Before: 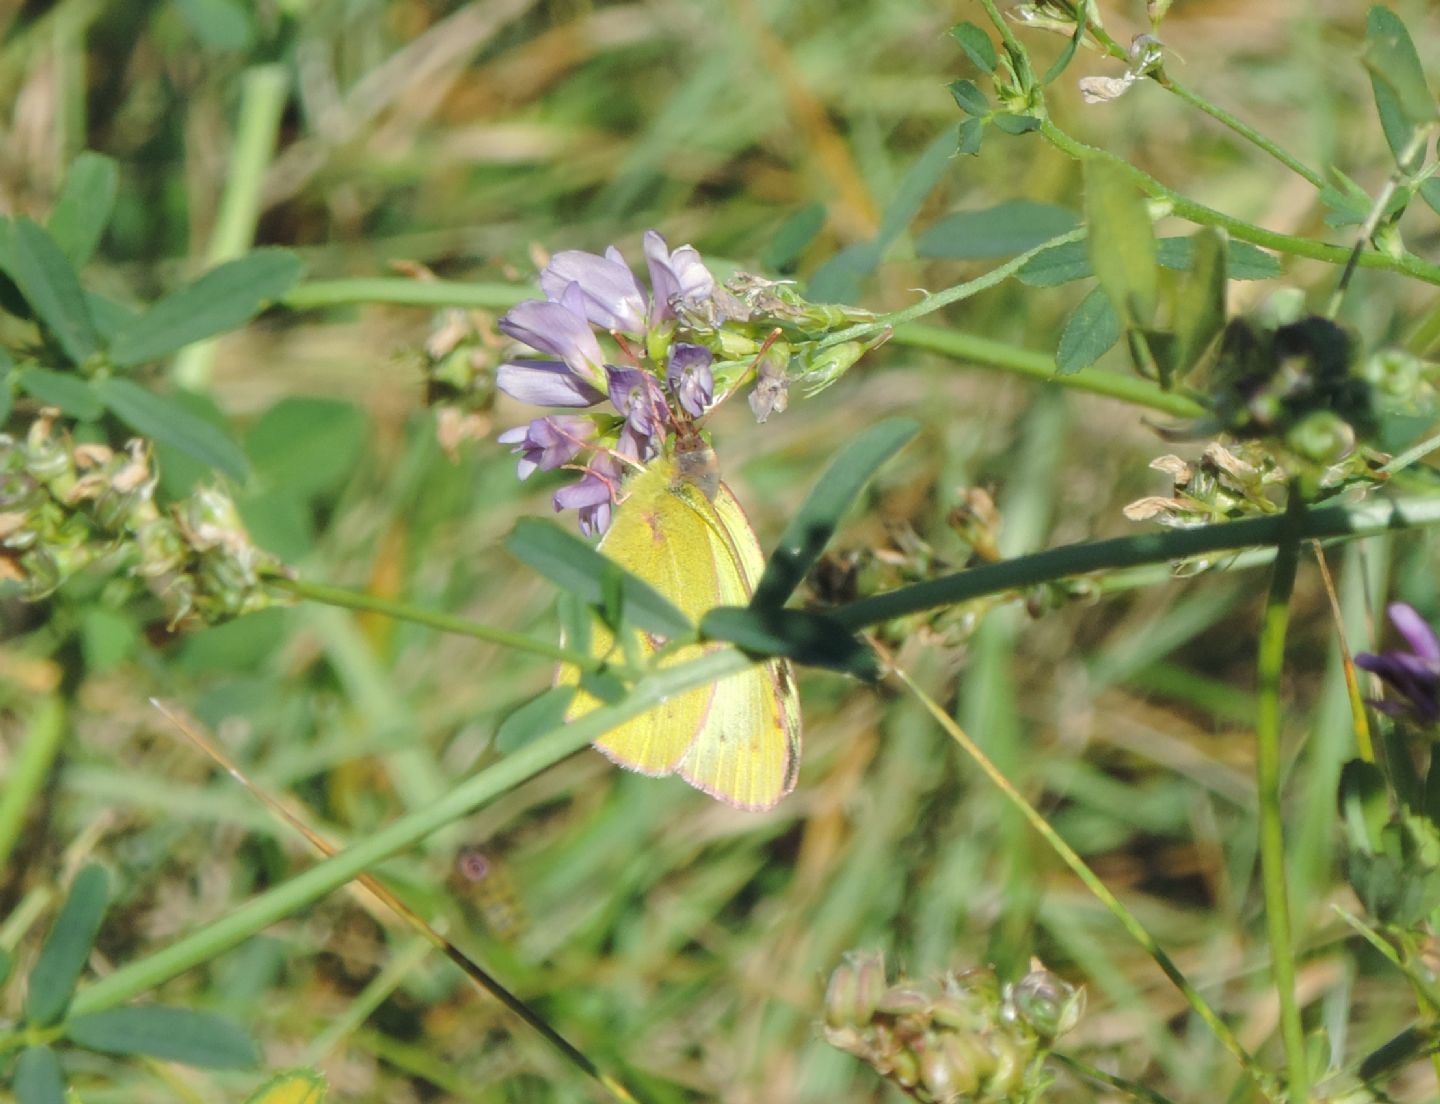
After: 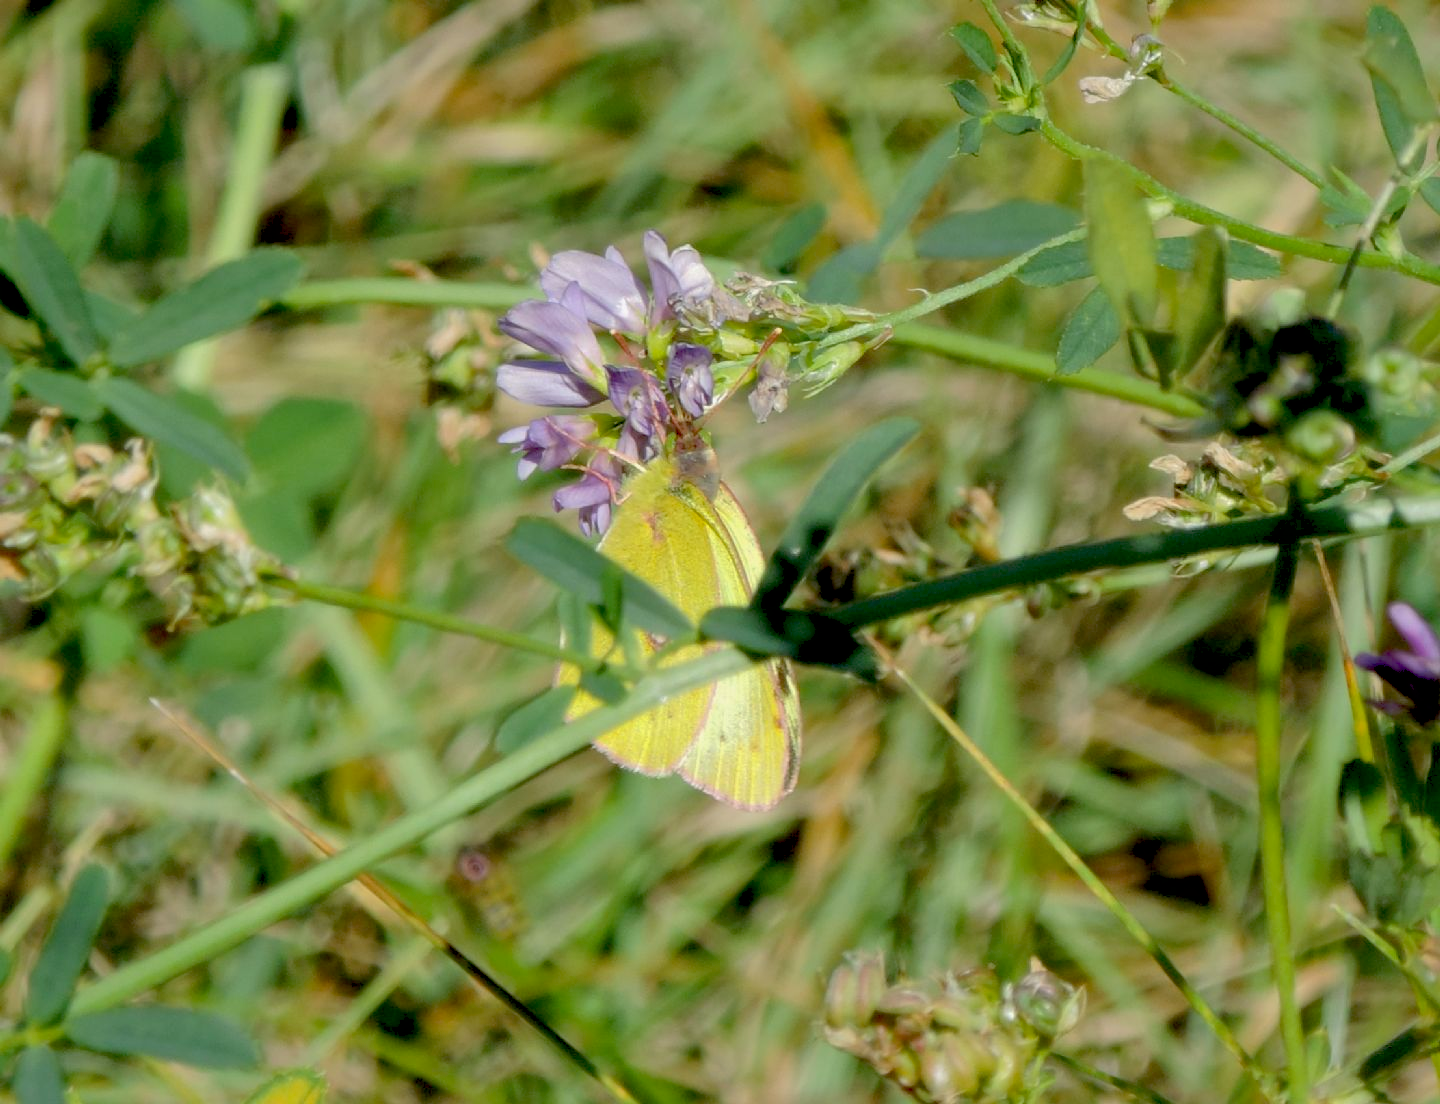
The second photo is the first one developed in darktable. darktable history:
exposure: black level correction 0.028, exposure -0.074 EV, compensate highlight preservation false
shadows and highlights: on, module defaults
